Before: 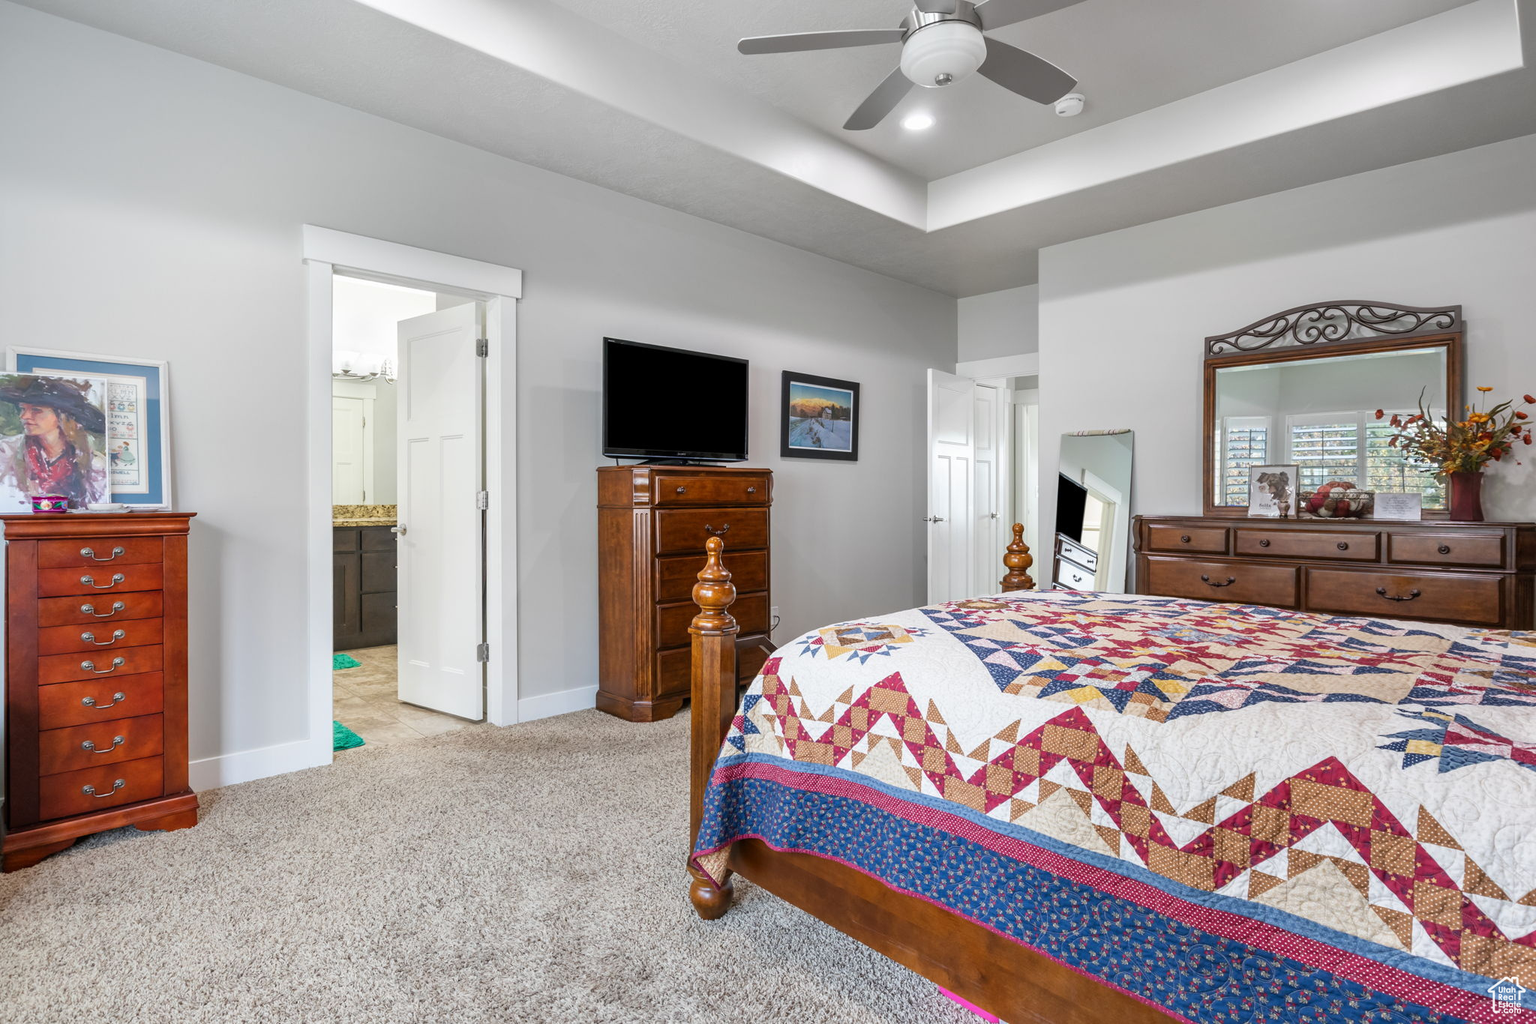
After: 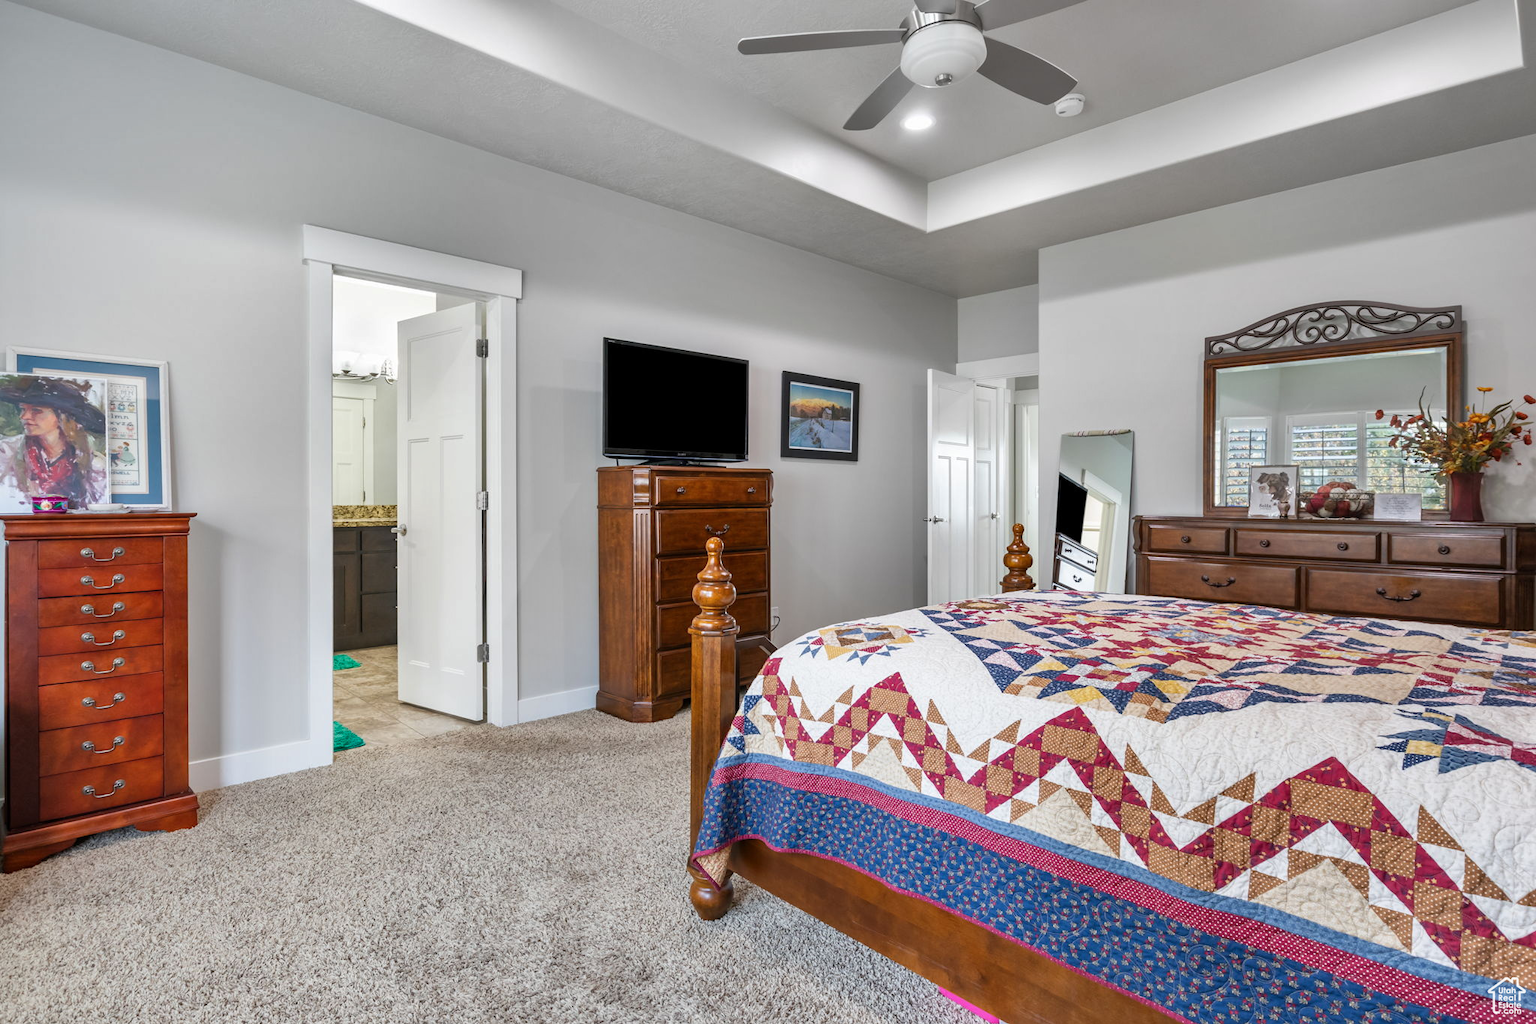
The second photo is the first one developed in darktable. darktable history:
shadows and highlights: shadows 33.89, highlights -47.43, compress 49.76%, soften with gaussian
